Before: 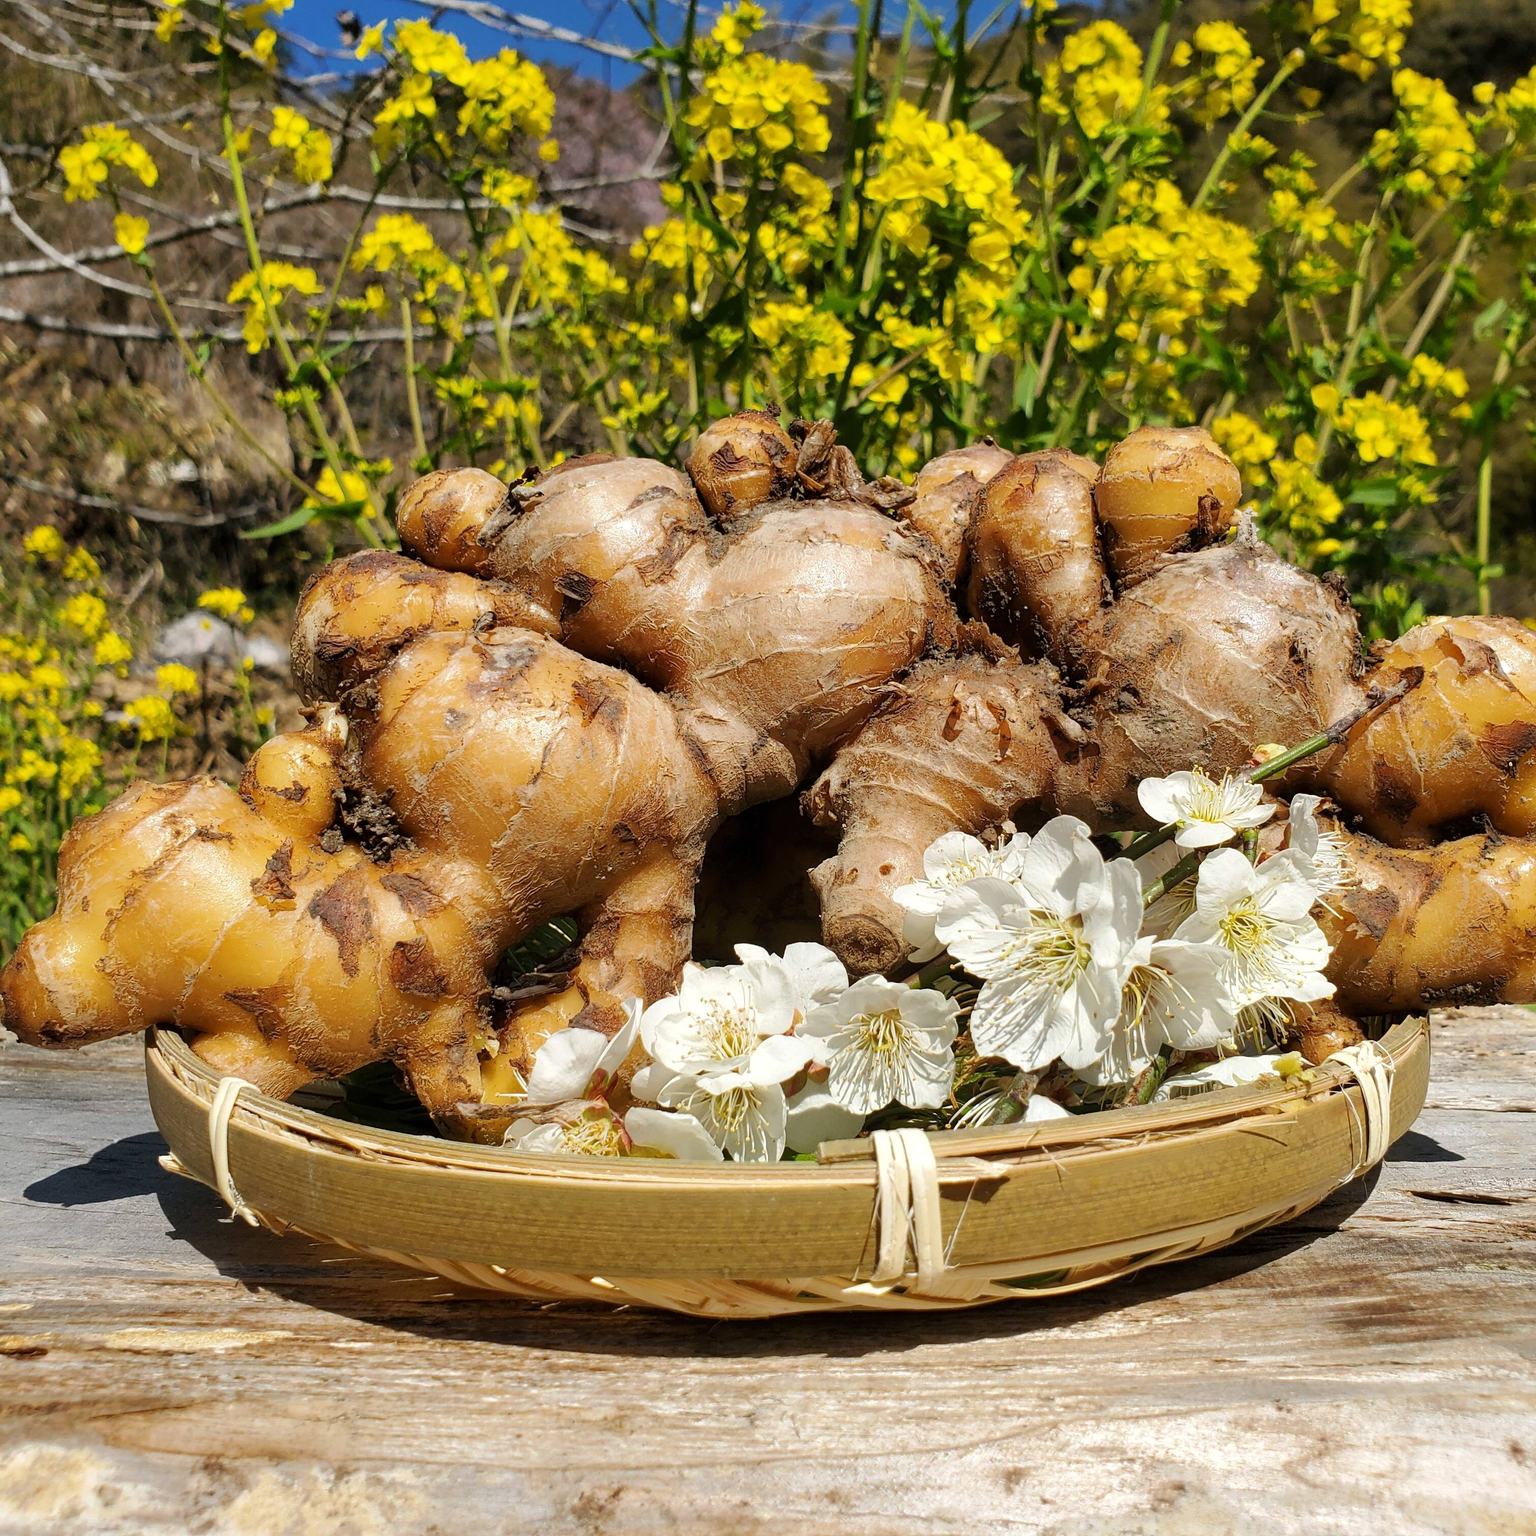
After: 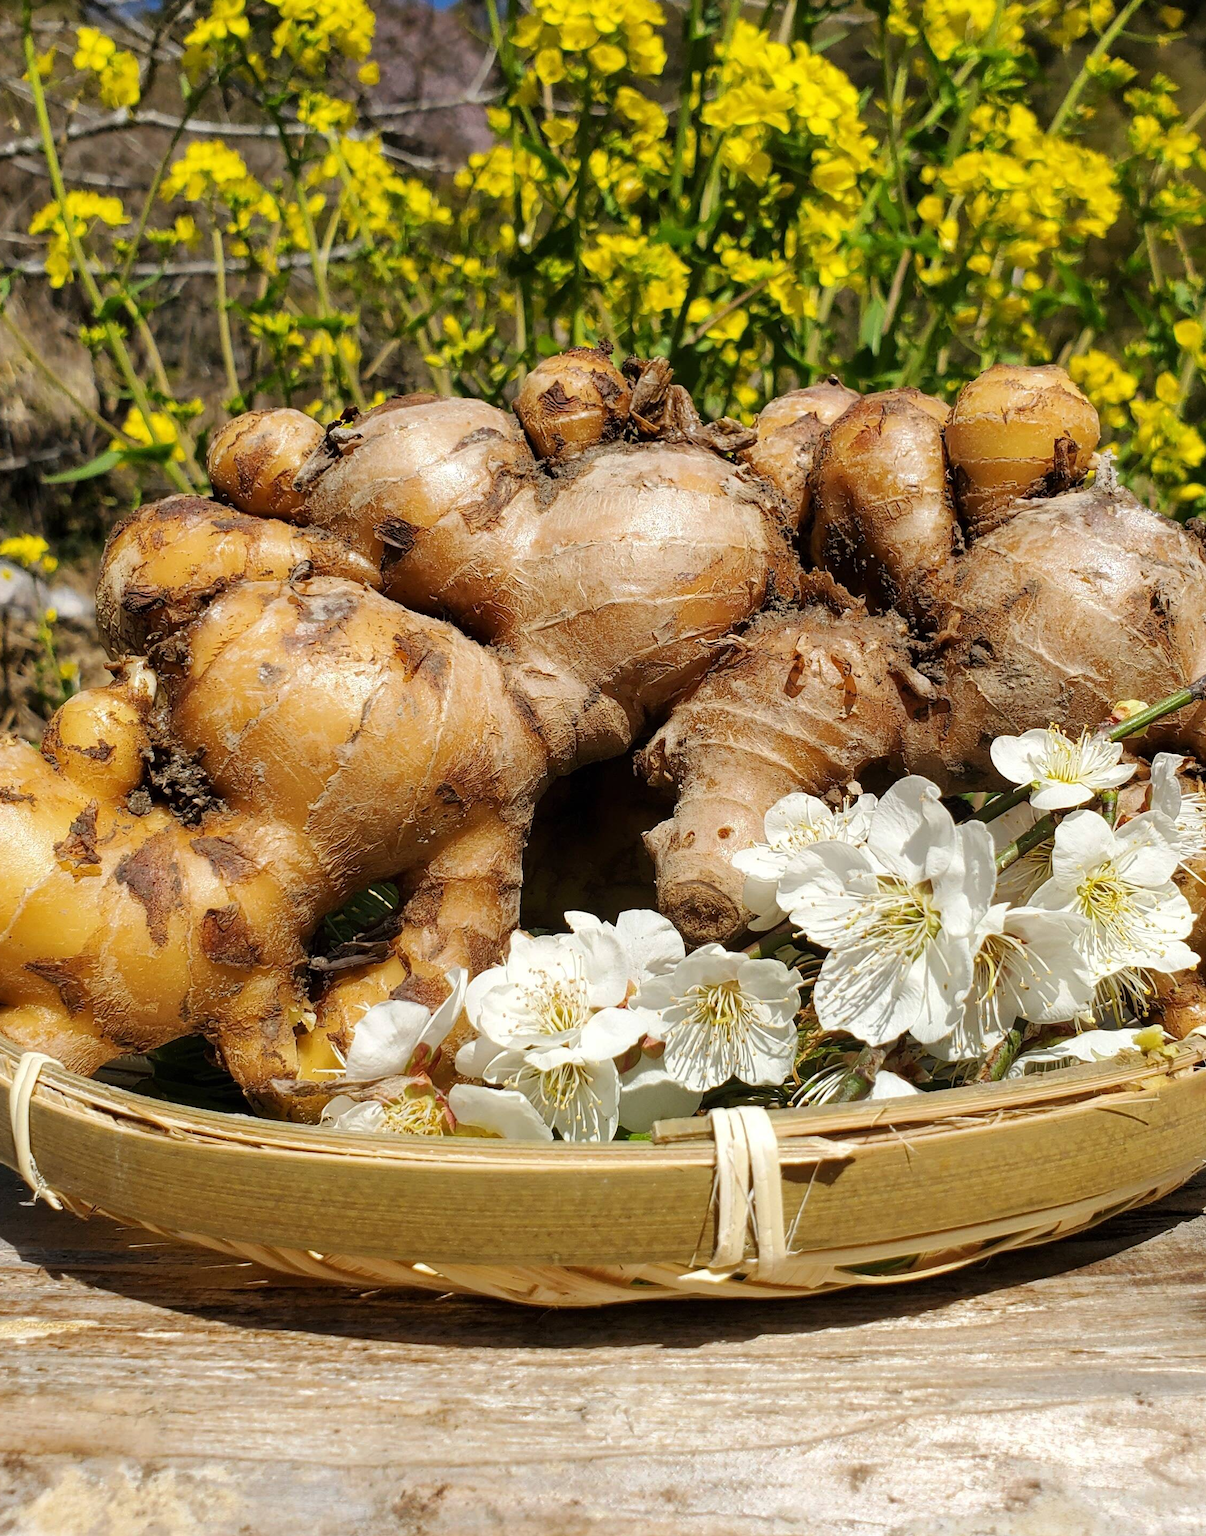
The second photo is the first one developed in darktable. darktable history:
crop and rotate: left 13.086%, top 5.31%, right 12.519%
